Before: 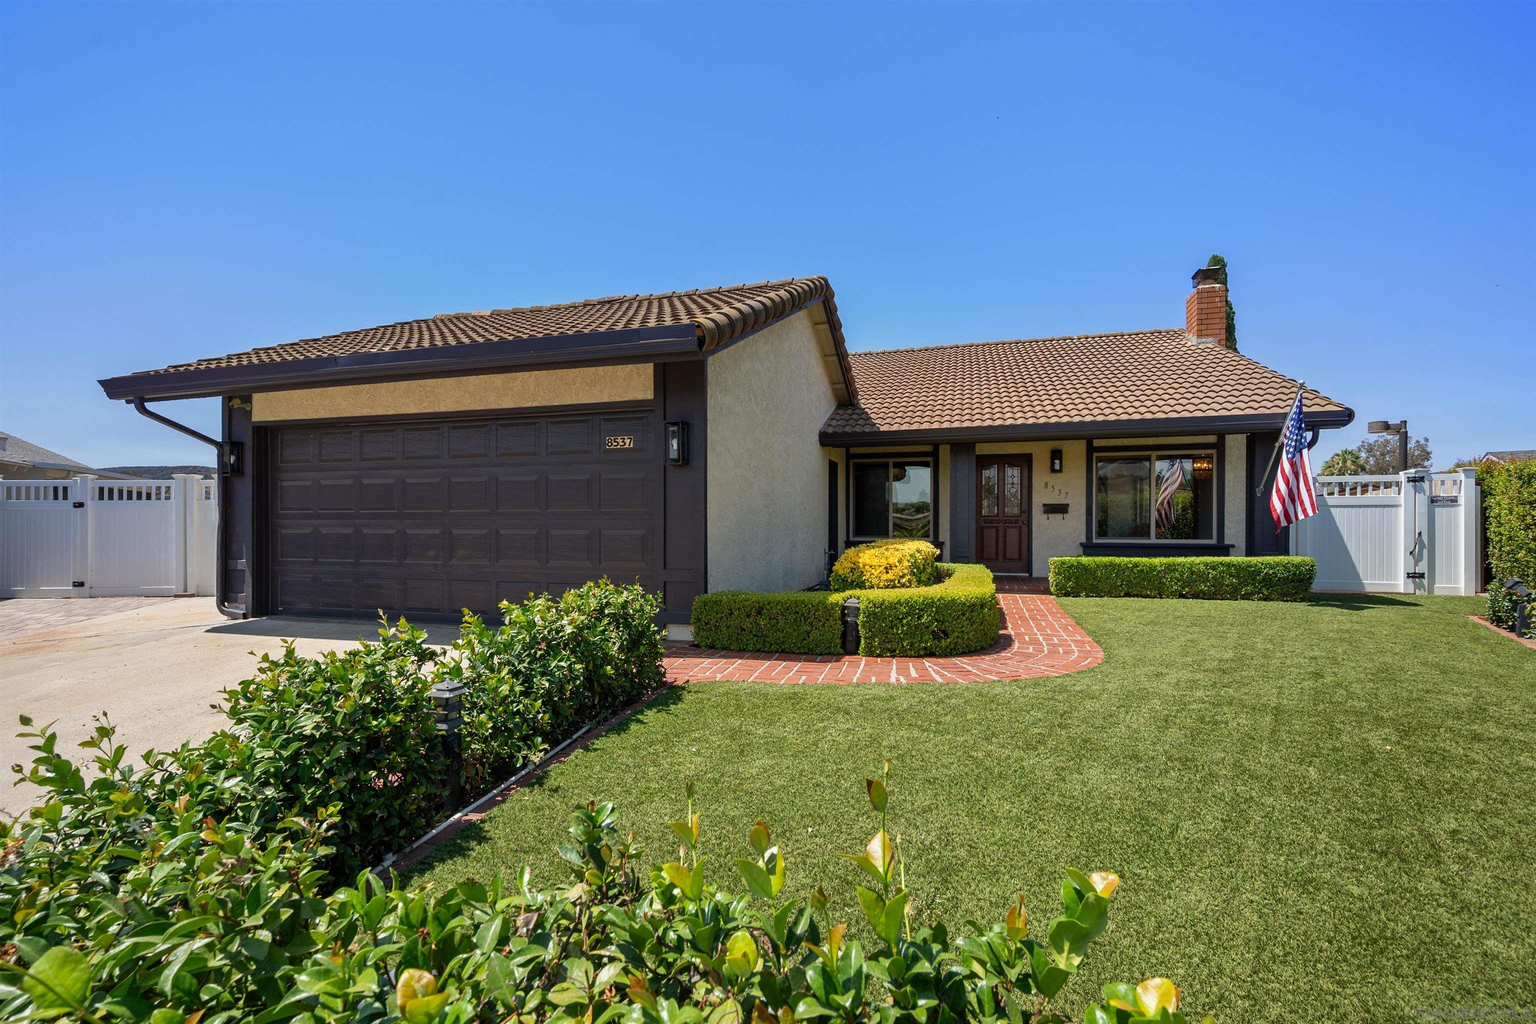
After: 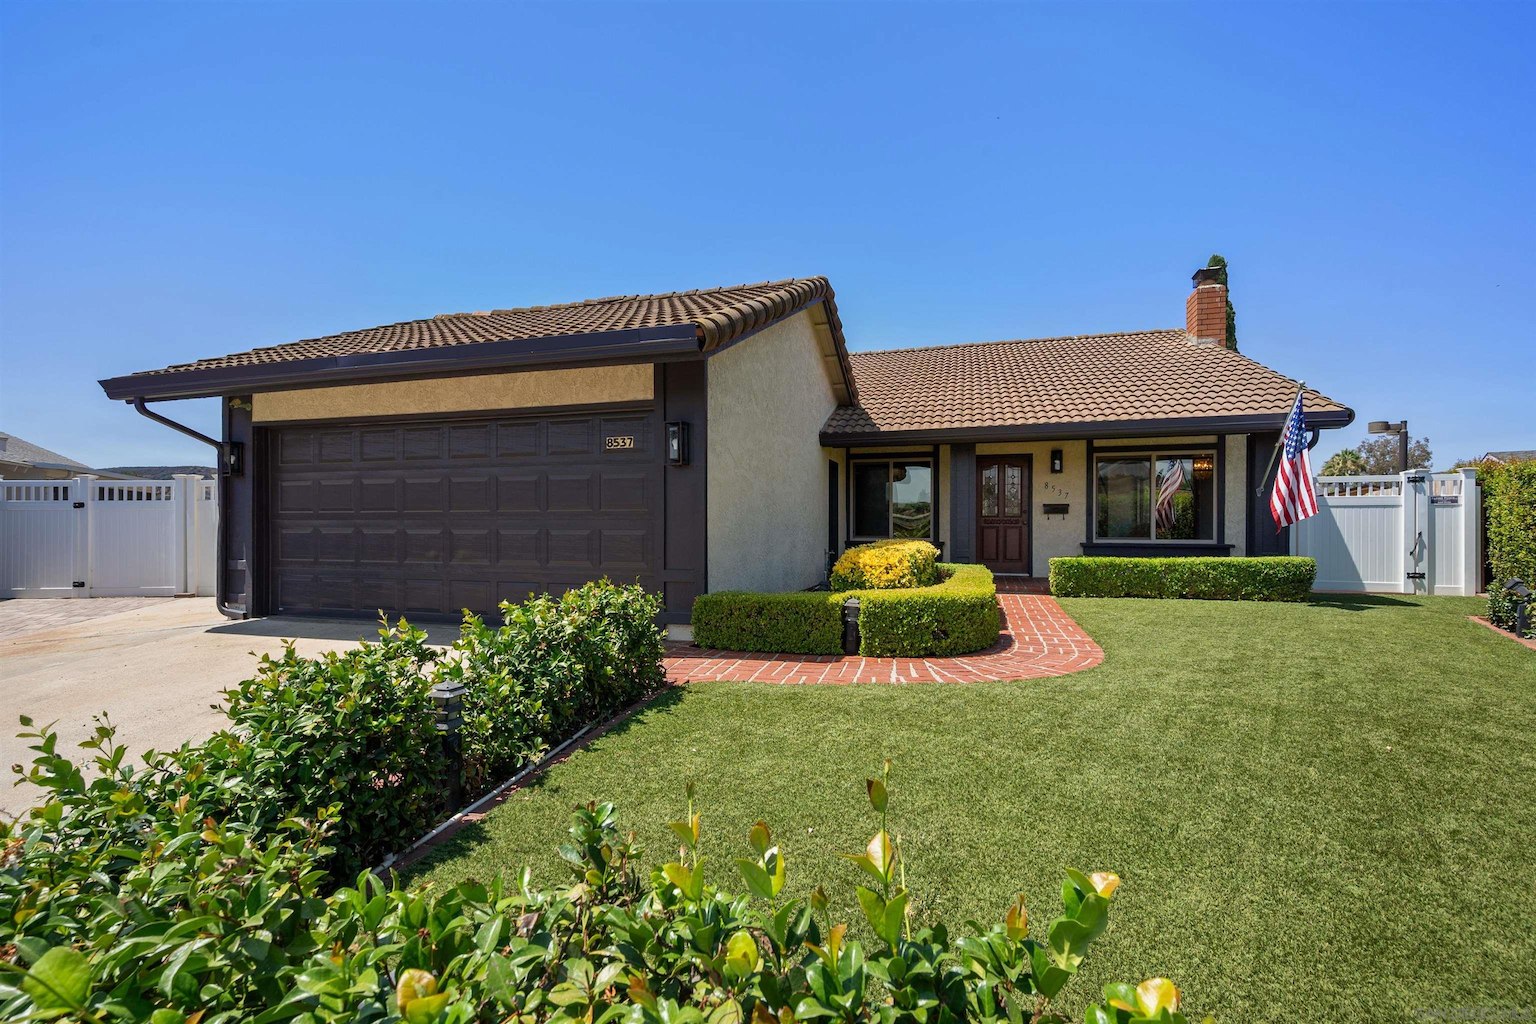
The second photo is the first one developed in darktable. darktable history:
tone equalizer: smoothing diameter 2.02%, edges refinement/feathering 18.97, mask exposure compensation -1.57 EV, filter diffusion 5
